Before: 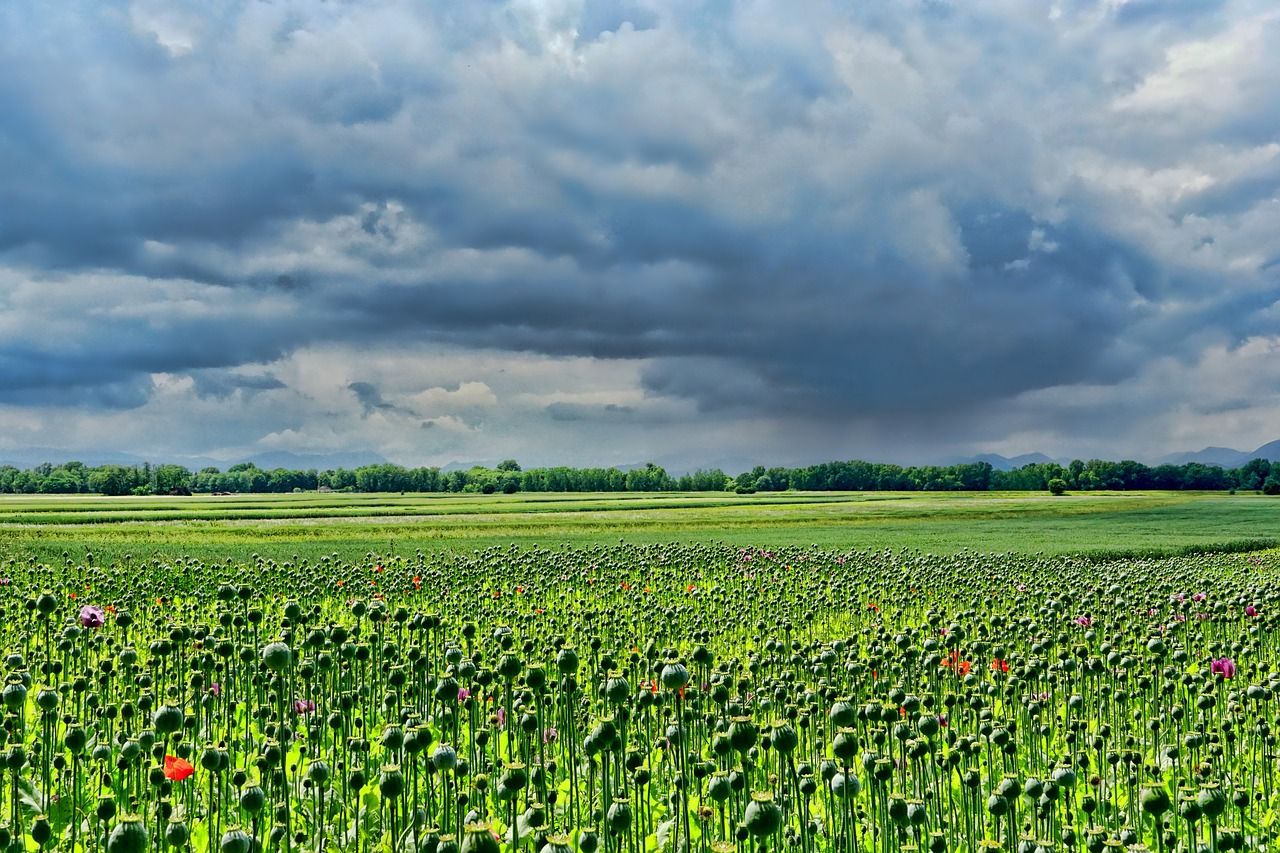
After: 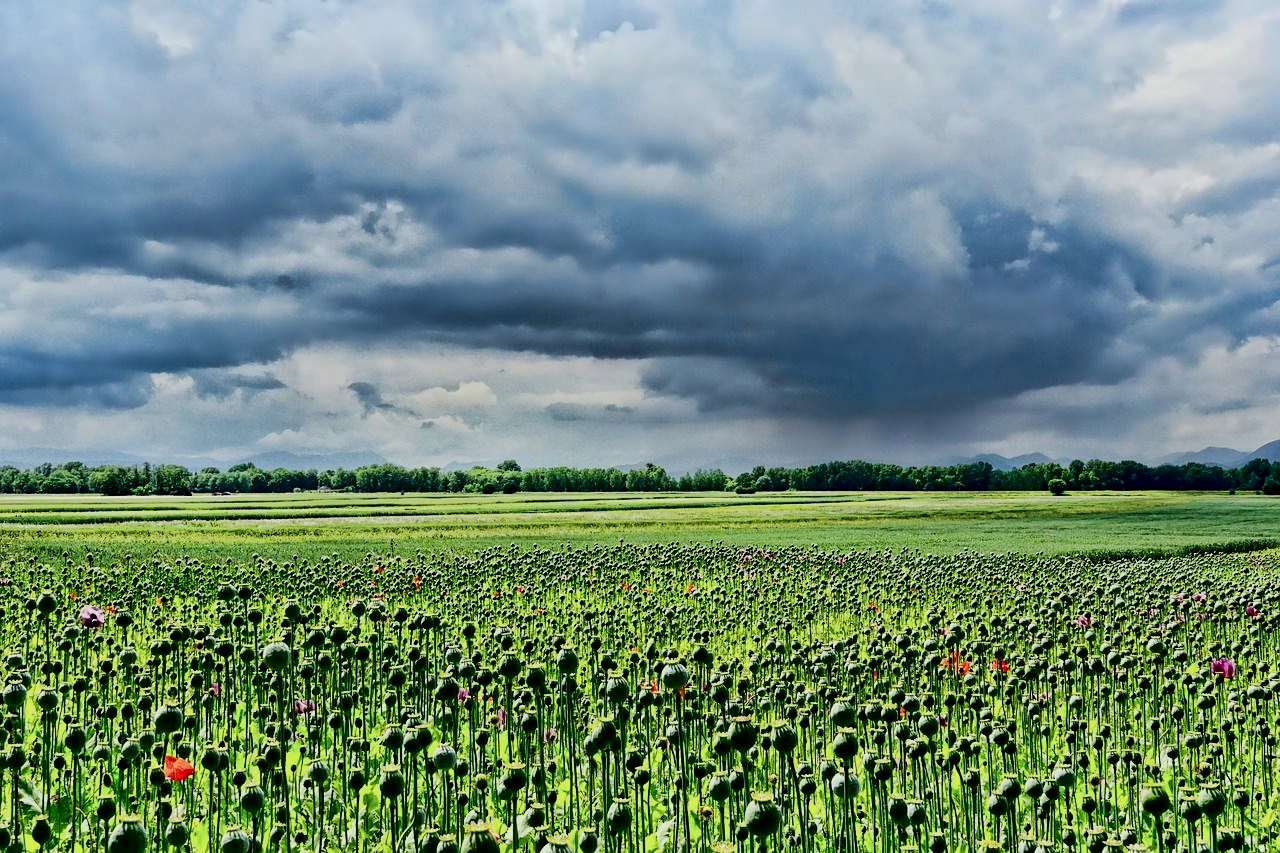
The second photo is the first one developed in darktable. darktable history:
filmic rgb: black relative exposure -7.65 EV, white relative exposure 4.56 EV, hardness 3.61
tone equalizer: on, module defaults
contrast brightness saturation: contrast 0.28
